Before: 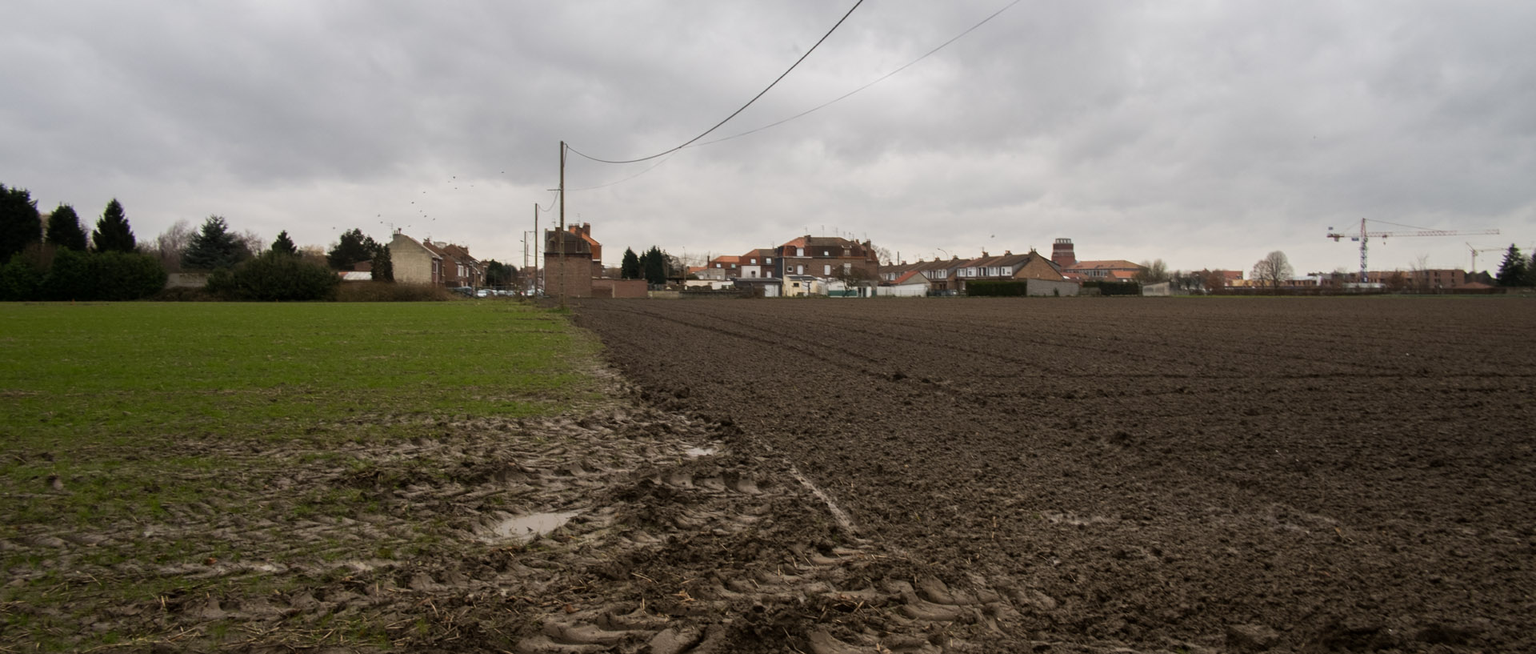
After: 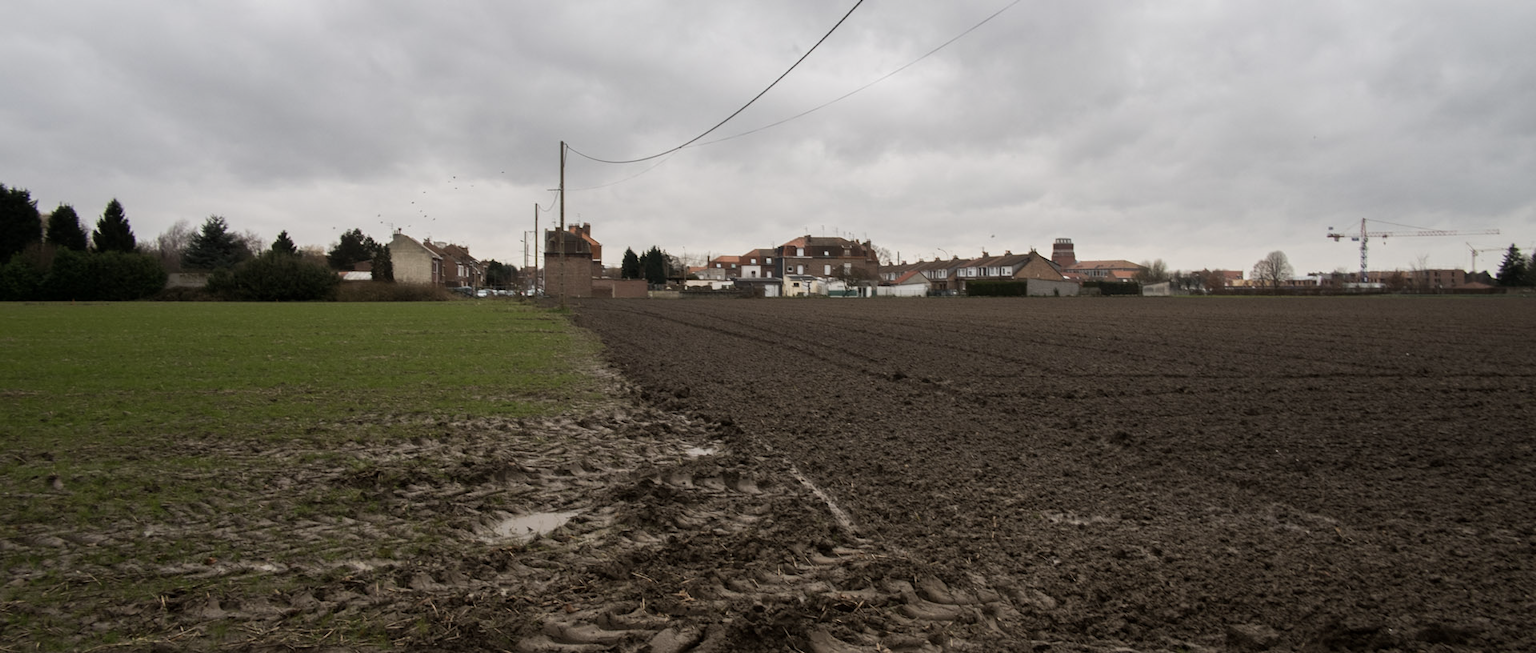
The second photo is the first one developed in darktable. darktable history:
contrast brightness saturation: contrast 0.056, brightness -0.007, saturation -0.242
